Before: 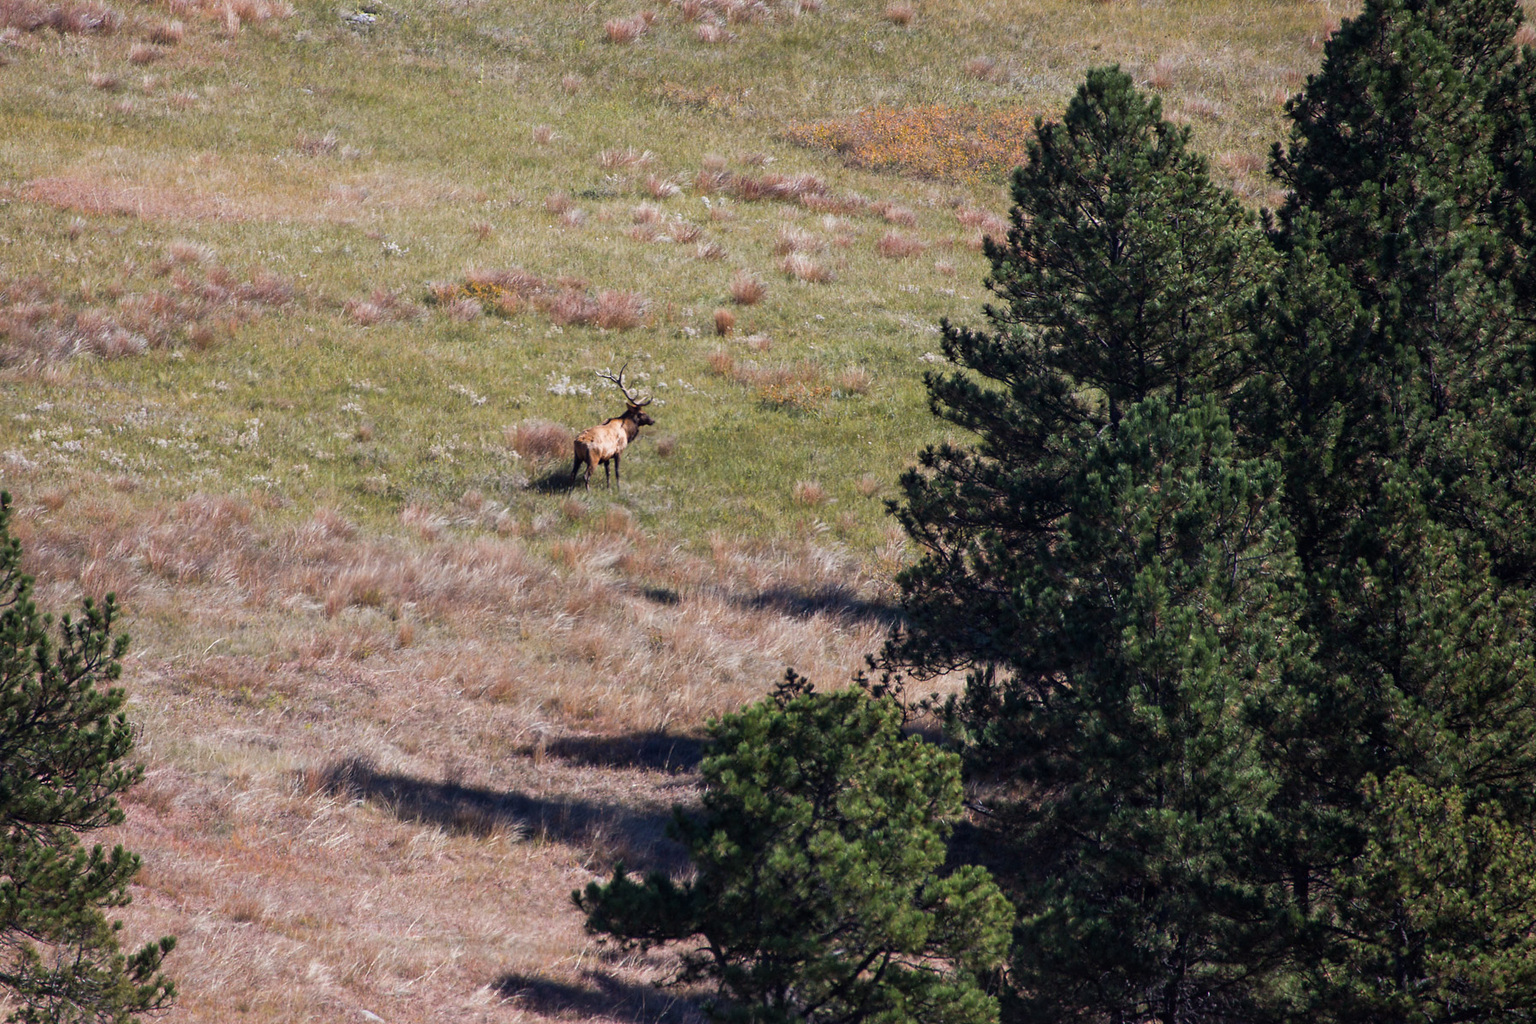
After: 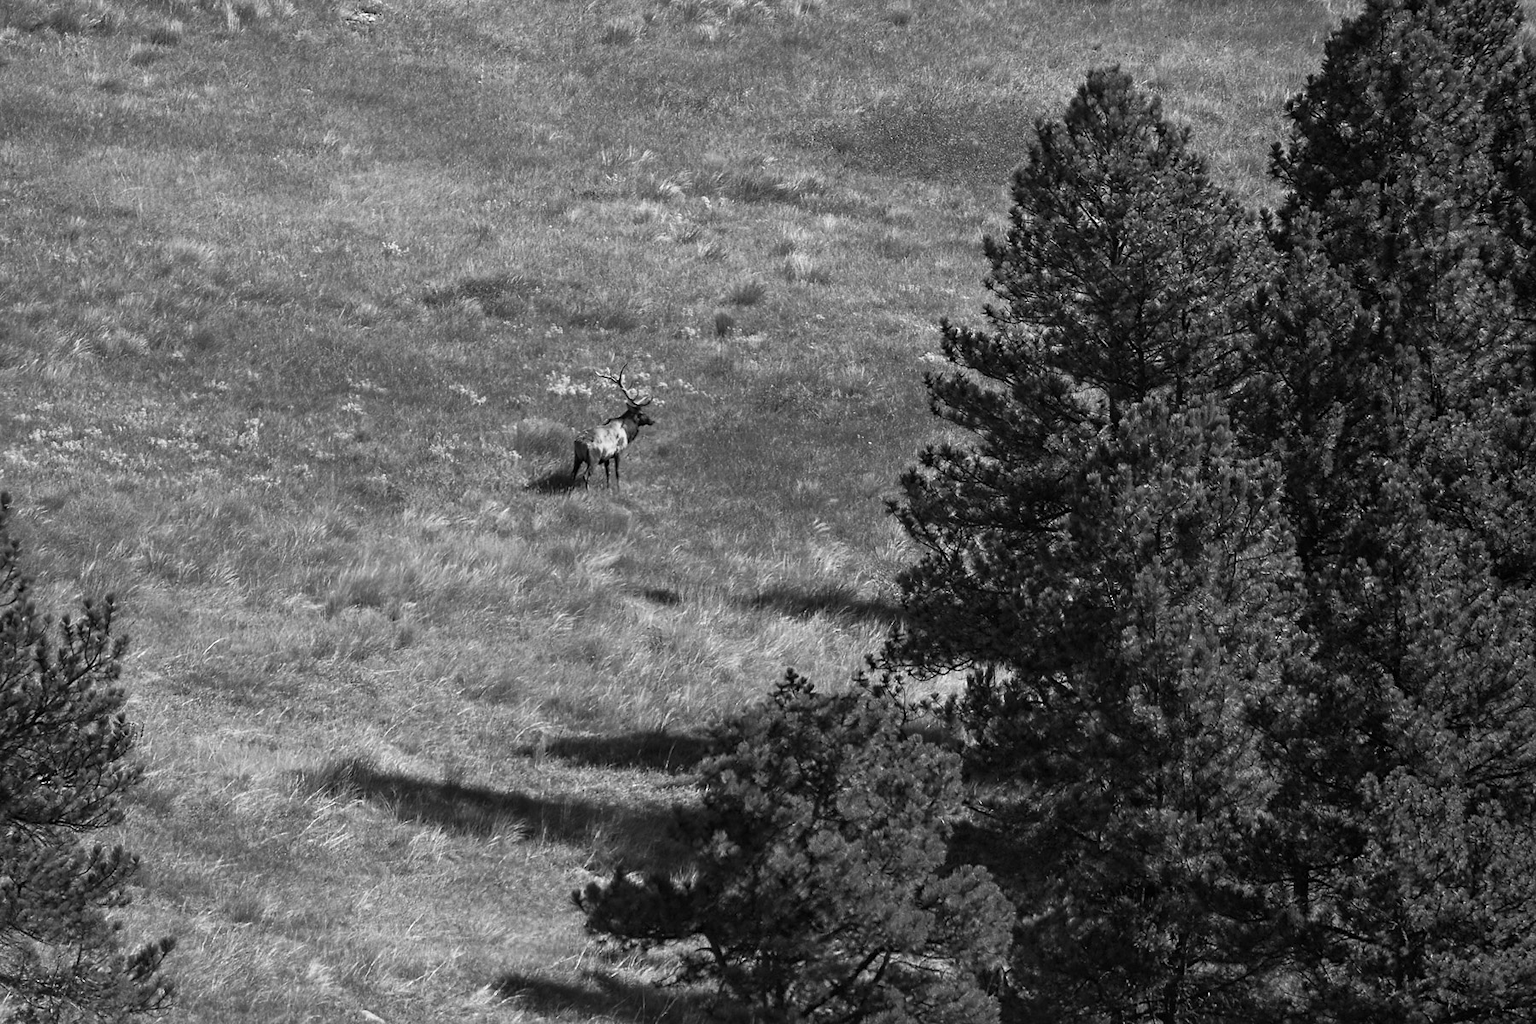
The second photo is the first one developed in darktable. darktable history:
exposure: exposure 0.485 EV, compensate highlight preservation false
monochrome: a -11.7, b 1.62, size 0.5, highlights 0.38
color correction: highlights a* 1.59, highlights b* -1.7, saturation 2.48
sharpen: amount 0.2
